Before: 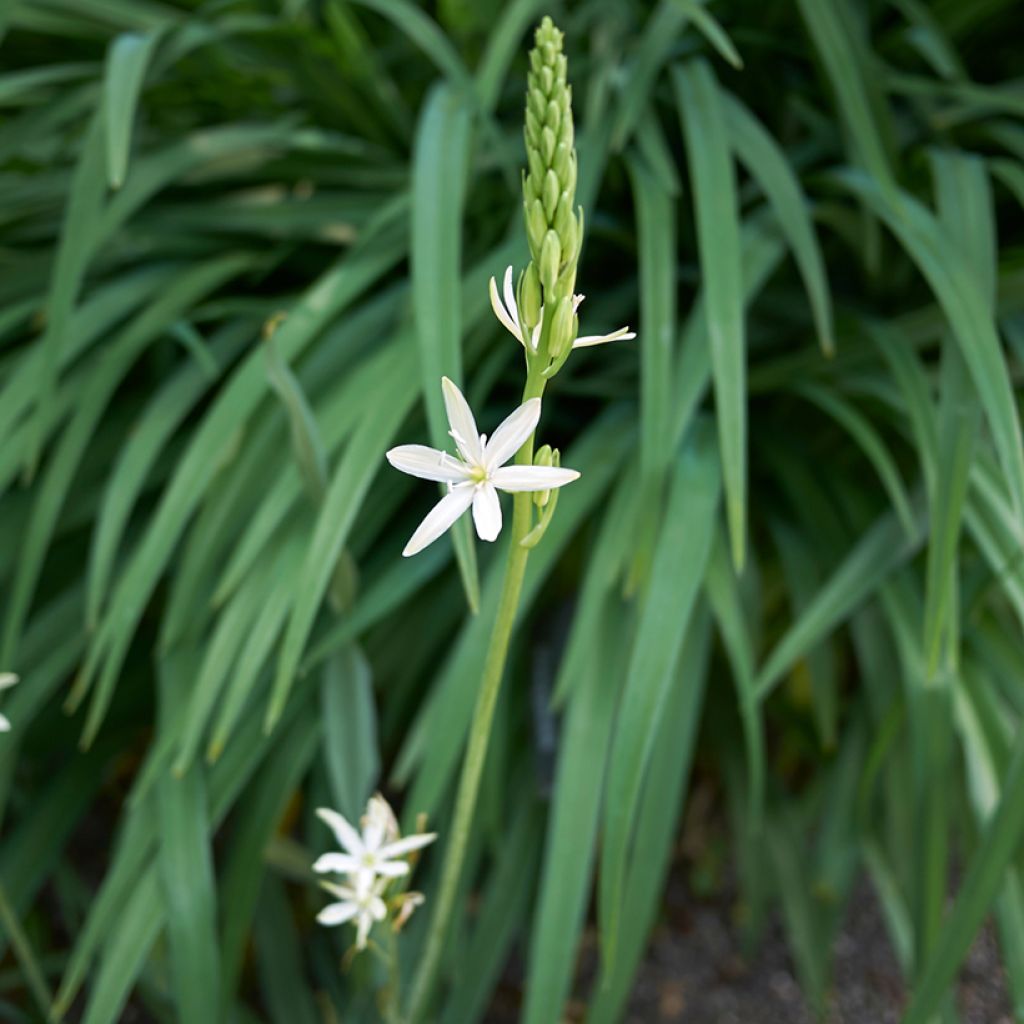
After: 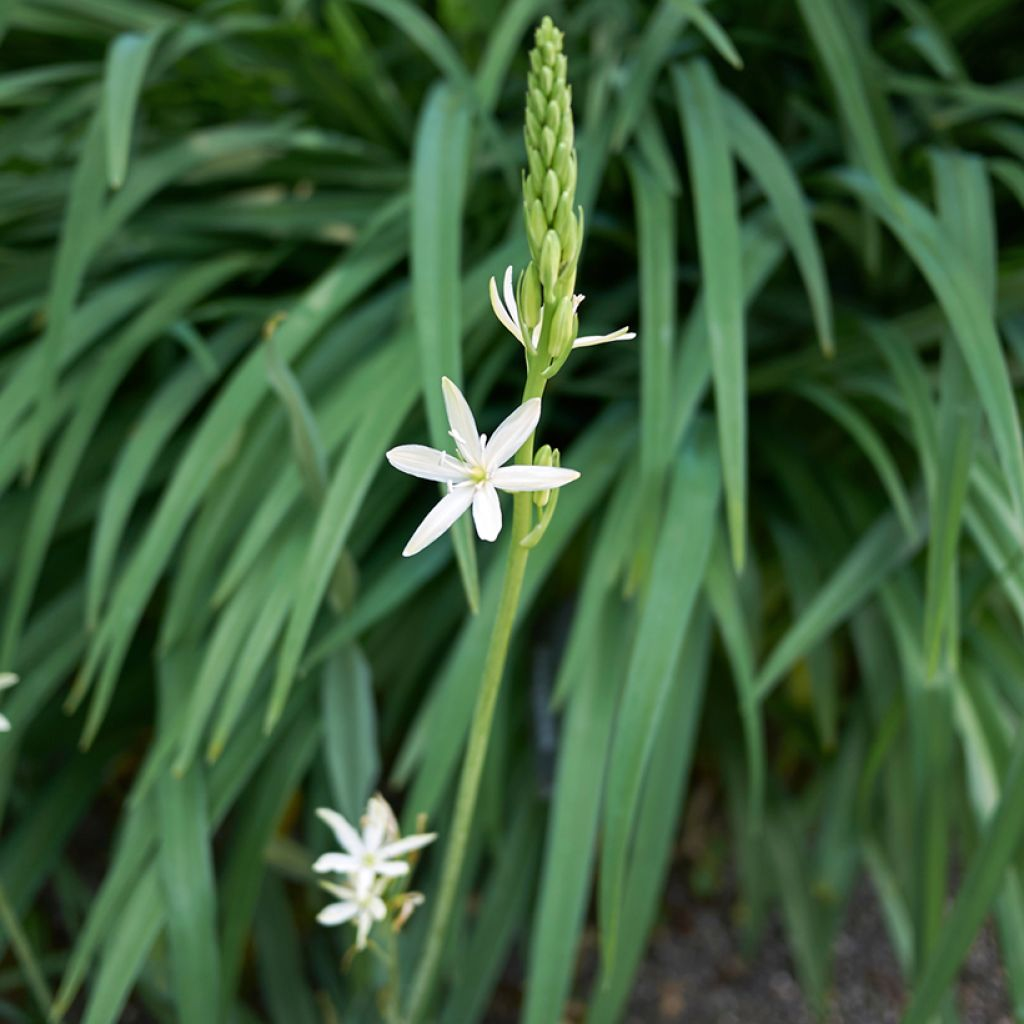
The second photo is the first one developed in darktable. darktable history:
shadows and highlights: shadows 33.94, highlights -34.81, soften with gaussian
